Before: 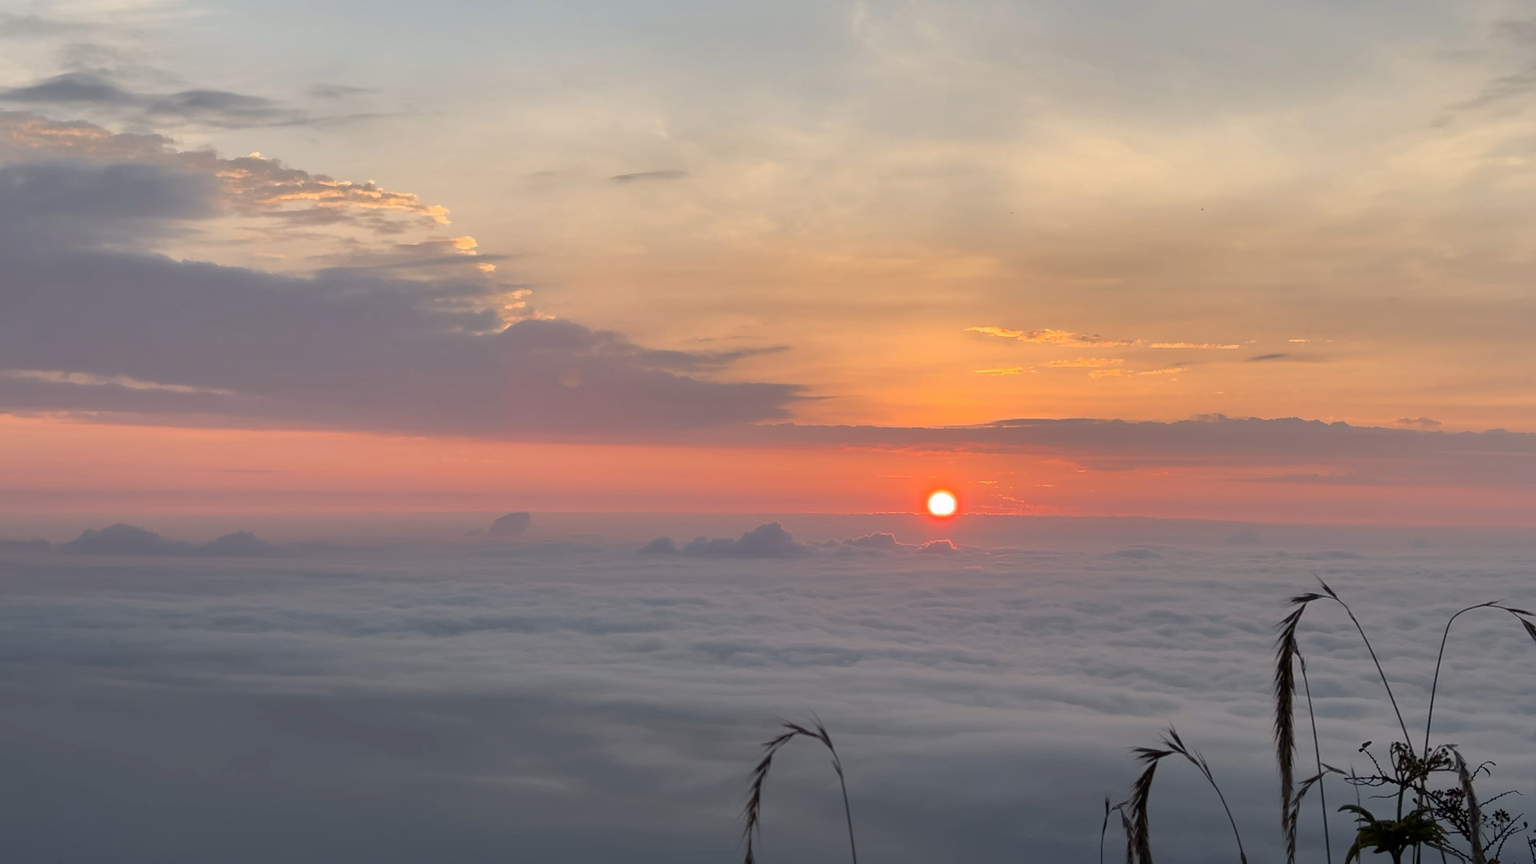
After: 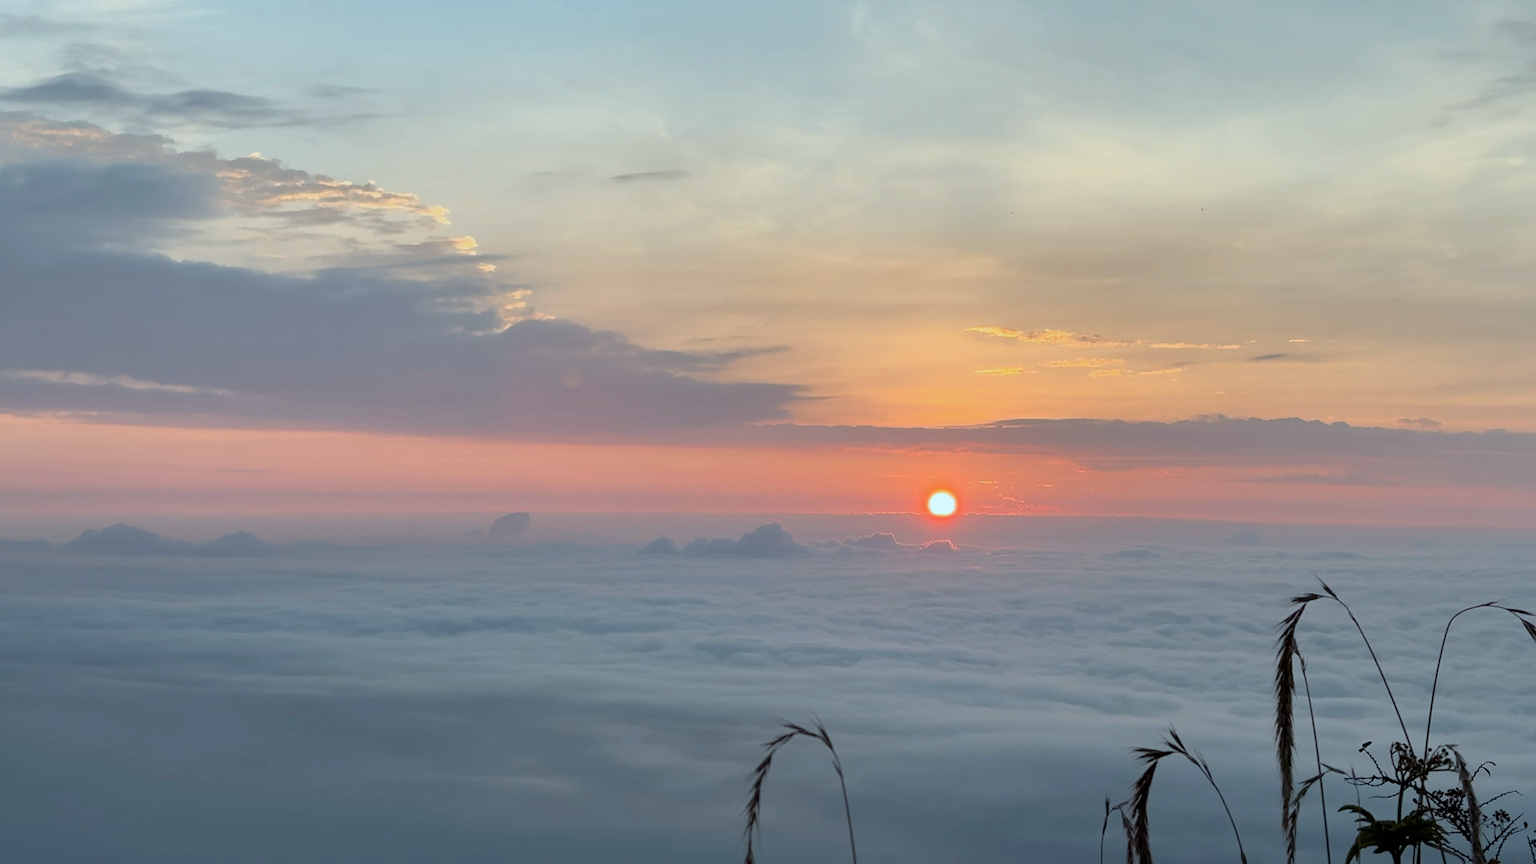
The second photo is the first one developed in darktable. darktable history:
filmic rgb: black relative exposure -16 EV, white relative exposure 2.93 EV, hardness 10.04, color science v6 (2022)
white balance: red 1, blue 1
color balance rgb: on, module defaults
color correction: highlights a* -10.04, highlights b* -10.37
